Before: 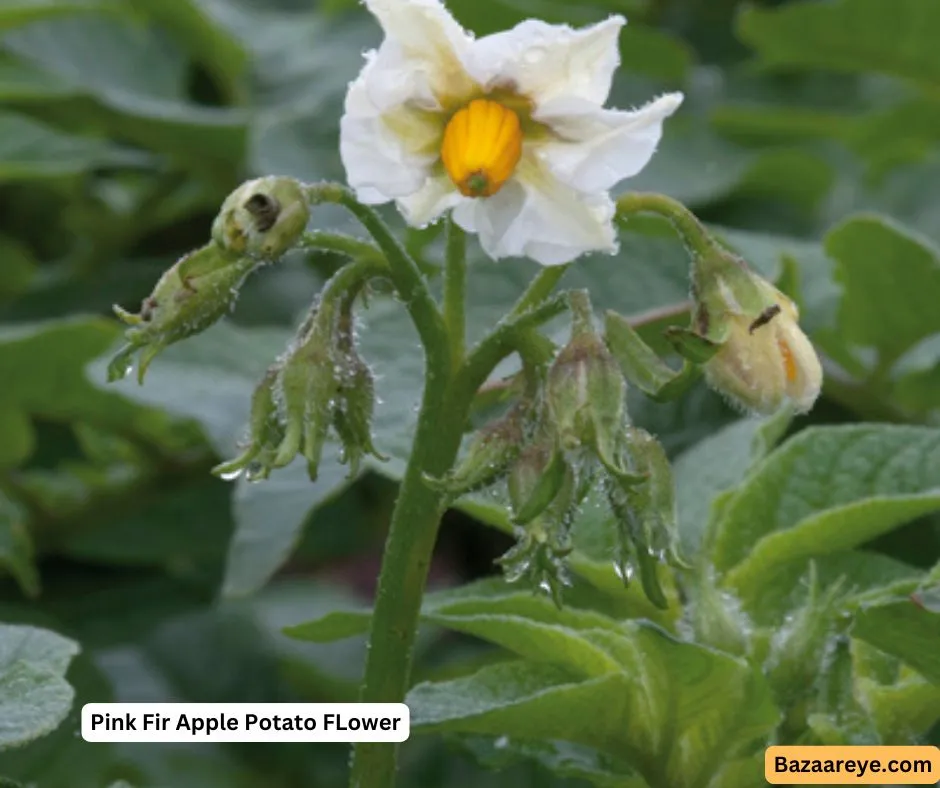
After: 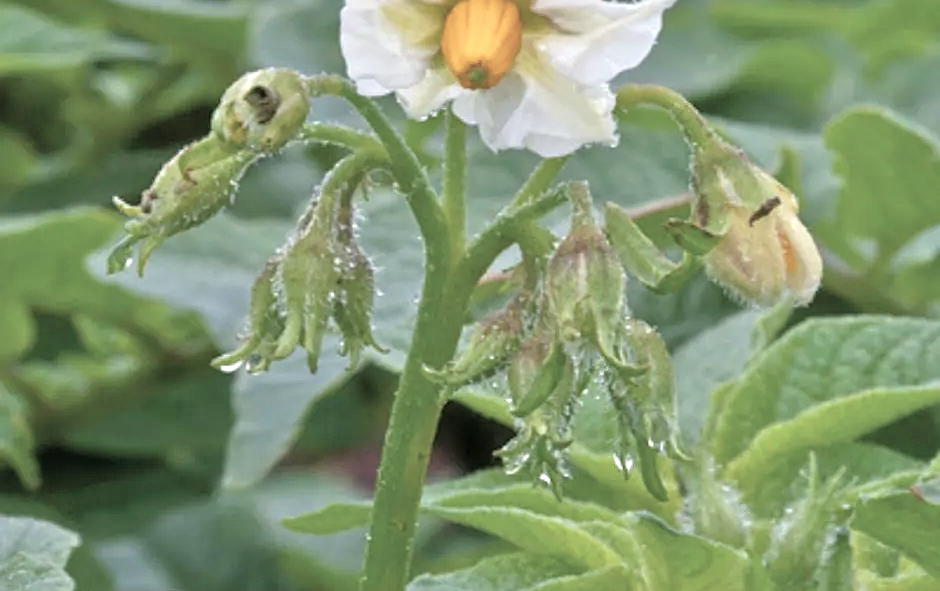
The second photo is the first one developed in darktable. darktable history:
velvia: on, module defaults
crop: top 13.819%, bottom 11.169%
sharpen: on, module defaults
tone equalizer: -7 EV 0.15 EV, -6 EV 0.6 EV, -5 EV 1.15 EV, -4 EV 1.33 EV, -3 EV 1.15 EV, -2 EV 0.6 EV, -1 EV 0.15 EV, mask exposure compensation -0.5 EV
color calibration: x 0.342, y 0.355, temperature 5146 K
color balance: input saturation 100.43%, contrast fulcrum 14.22%, output saturation 70.41%
exposure: black level correction 0, exposure 0.3 EV, compensate highlight preservation false
